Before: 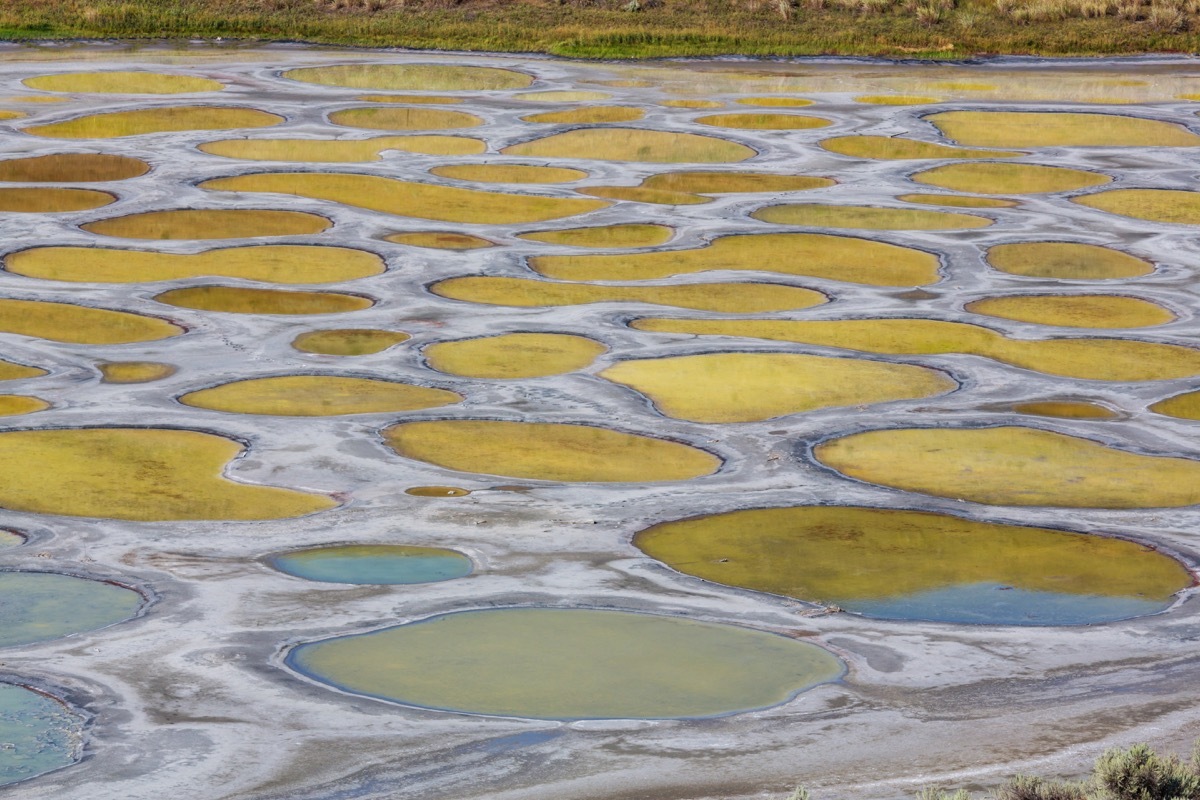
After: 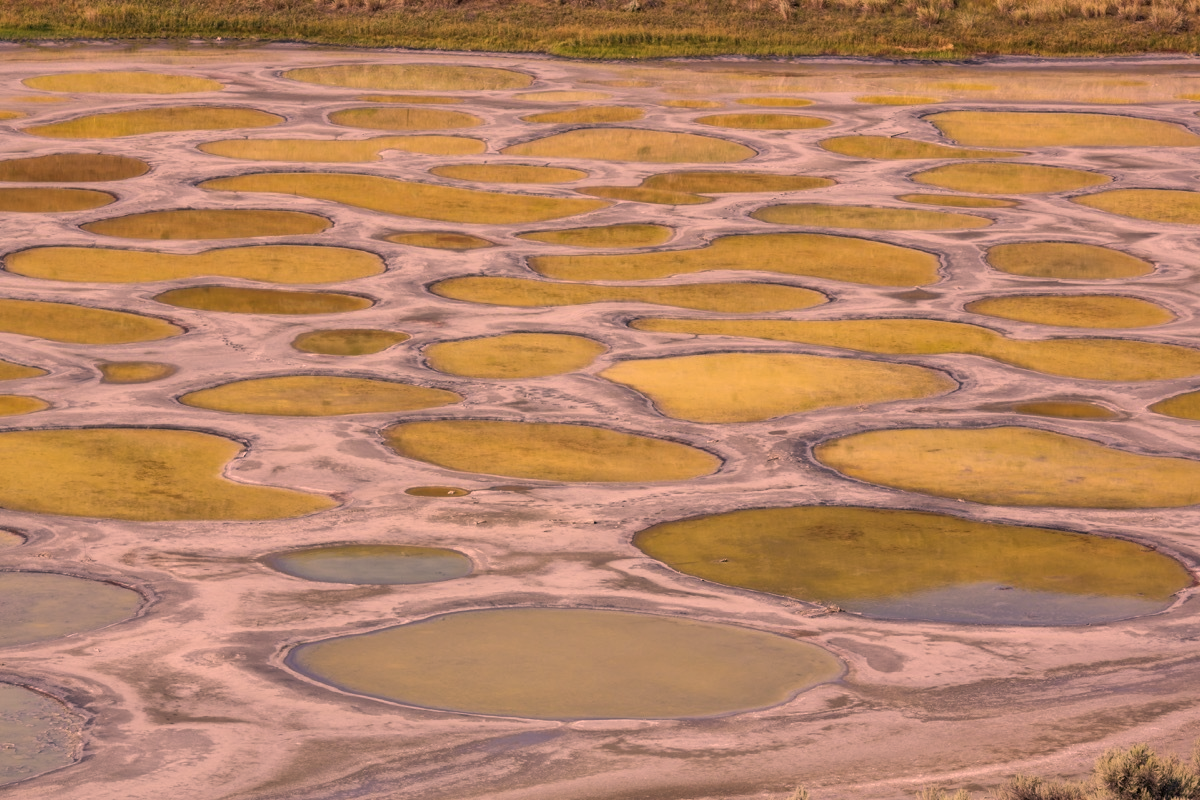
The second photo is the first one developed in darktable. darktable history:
color correction: highlights a* 39.8, highlights b* 39.79, saturation 0.685
shadows and highlights: highlights color adjustment 52.83%
